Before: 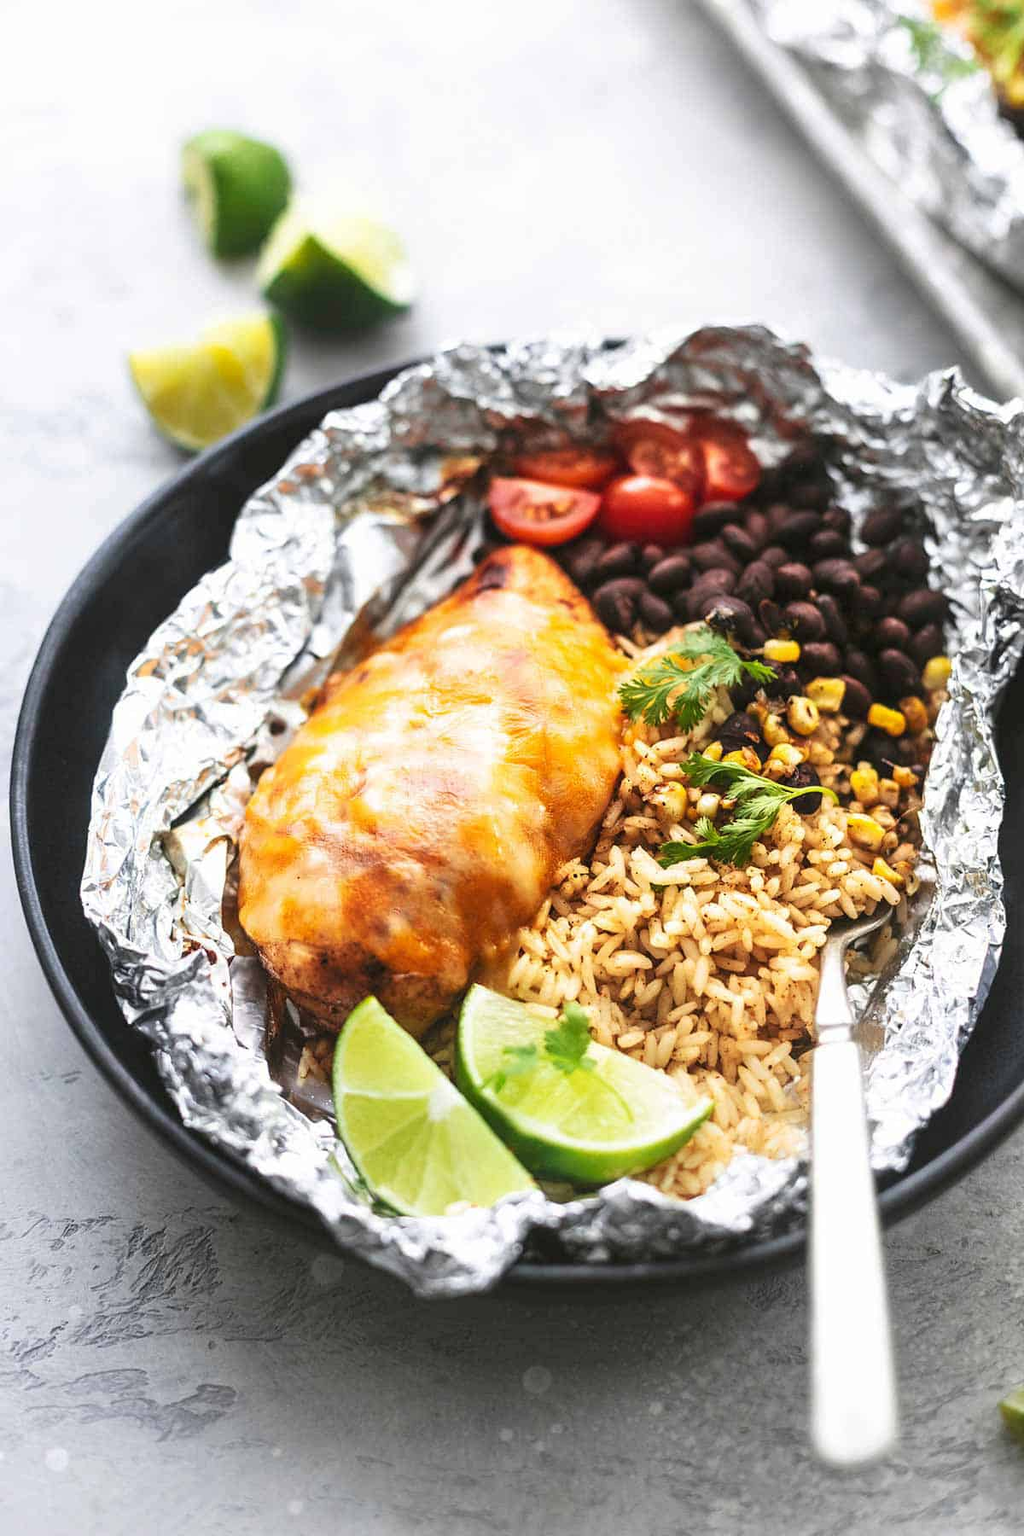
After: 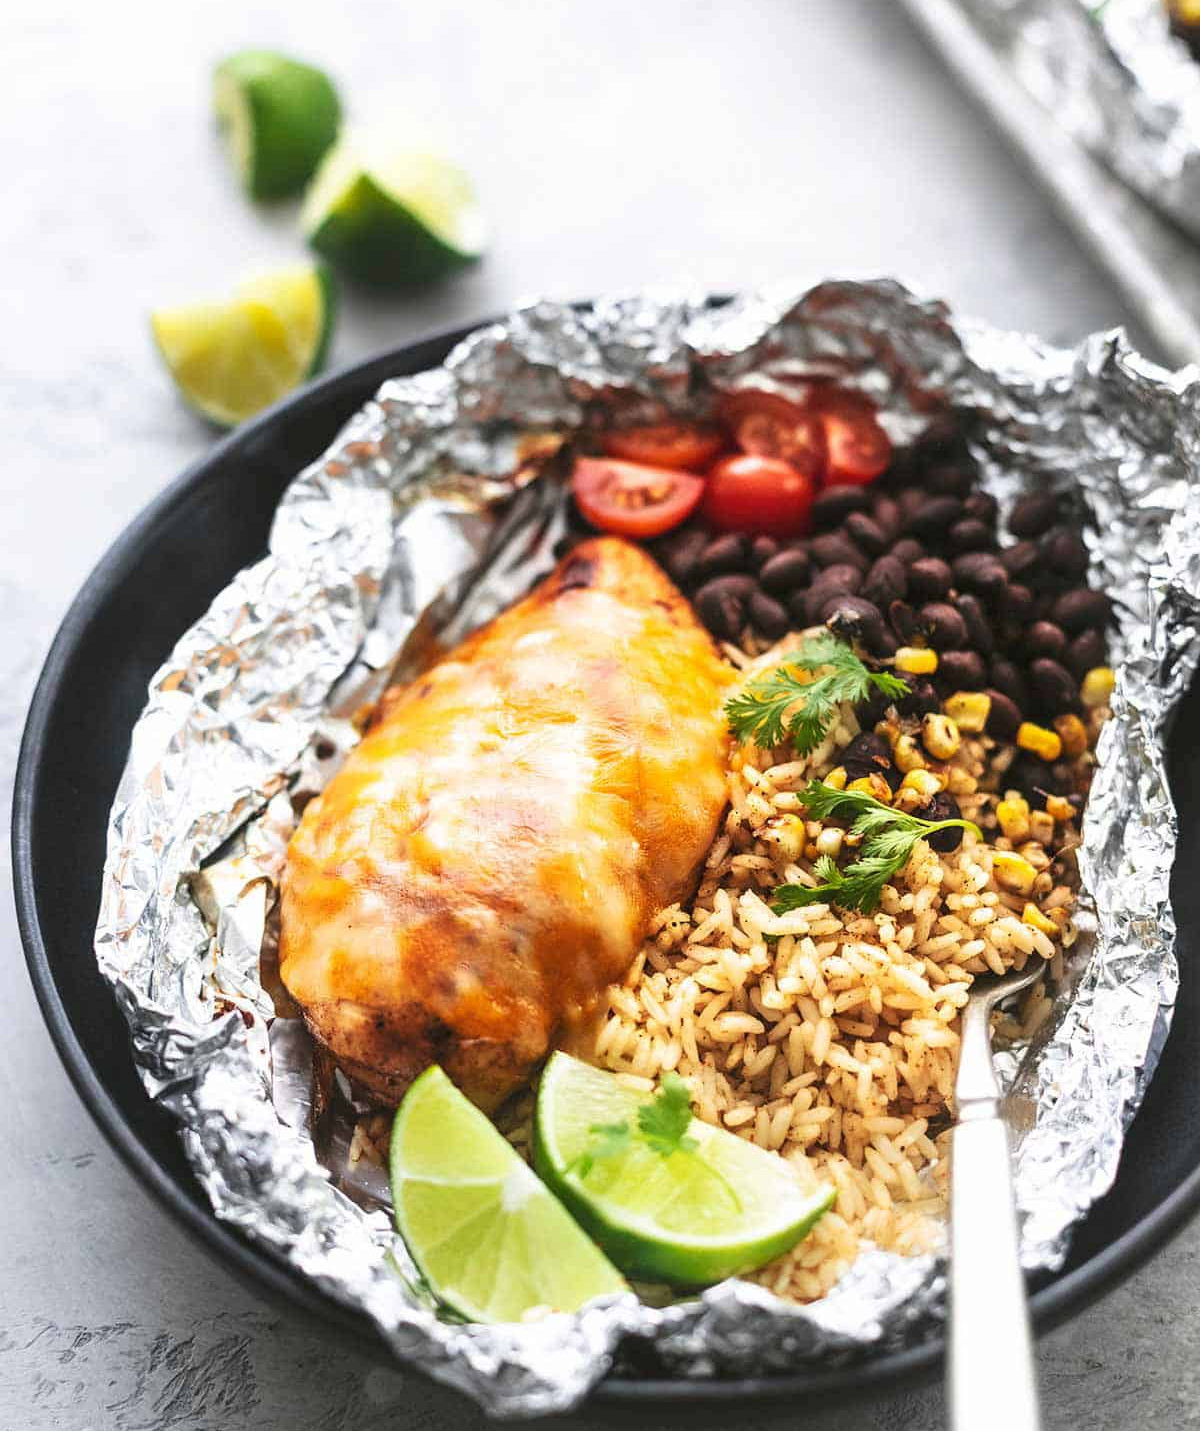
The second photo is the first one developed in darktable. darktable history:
crop and rotate: top 5.668%, bottom 14.78%
